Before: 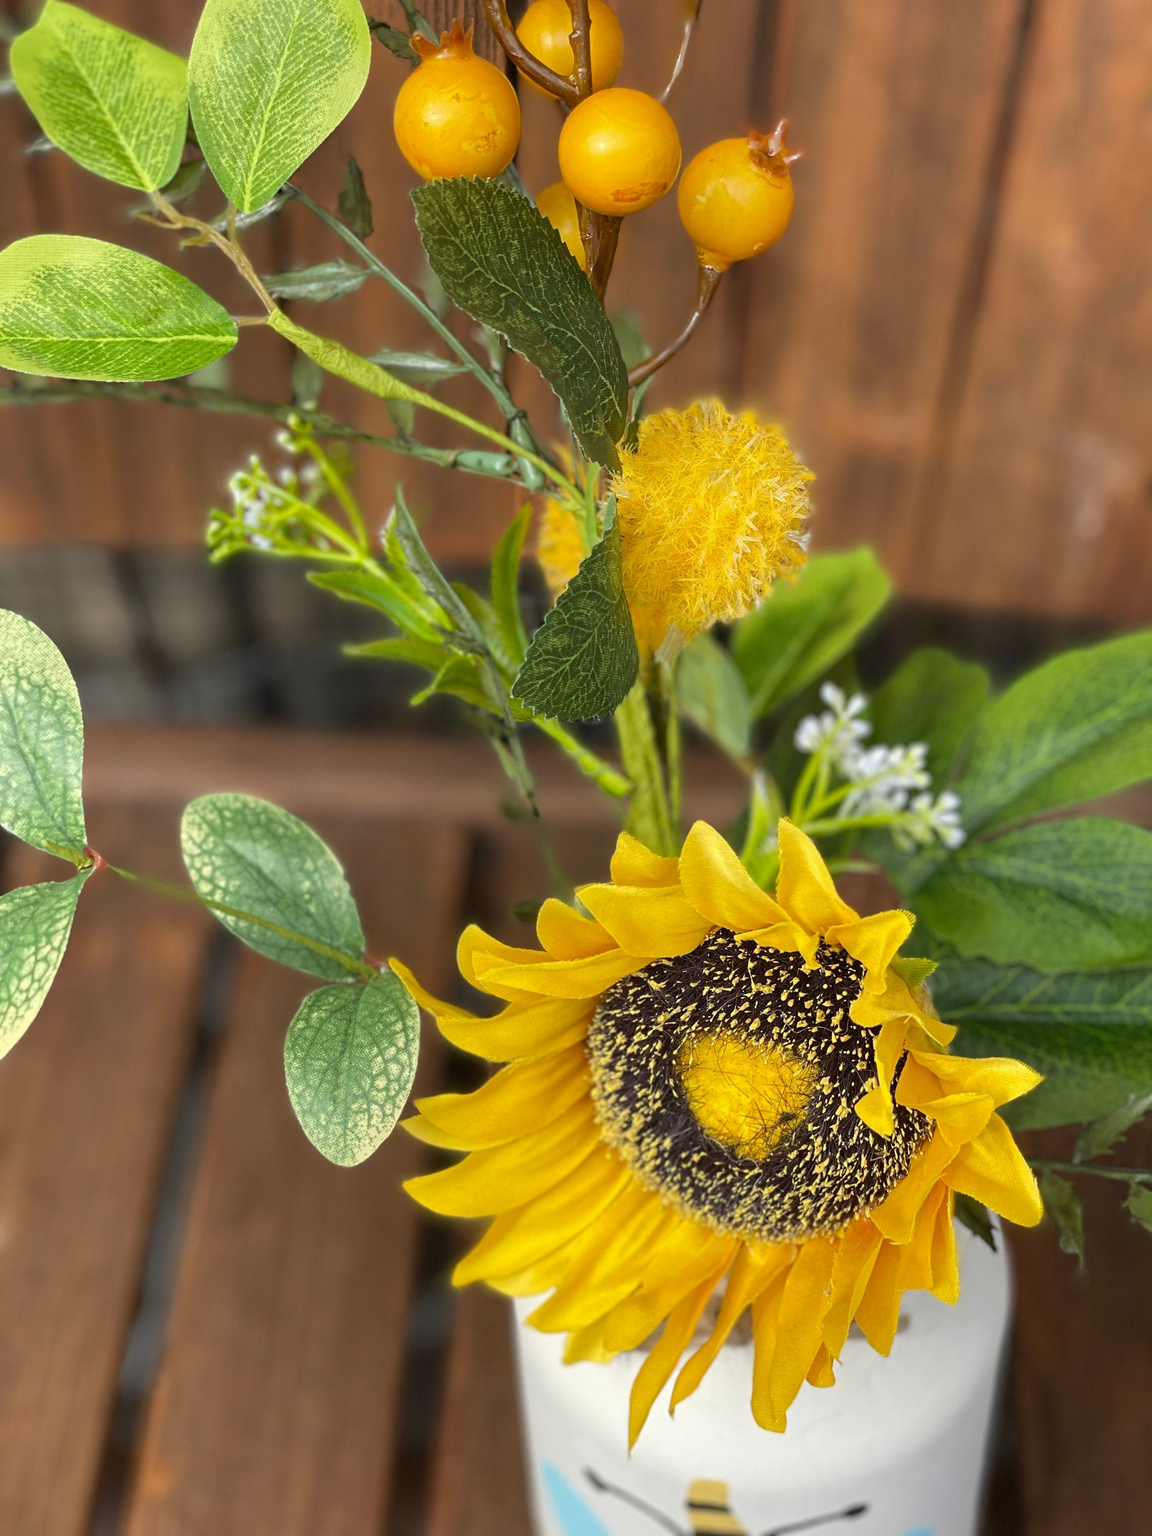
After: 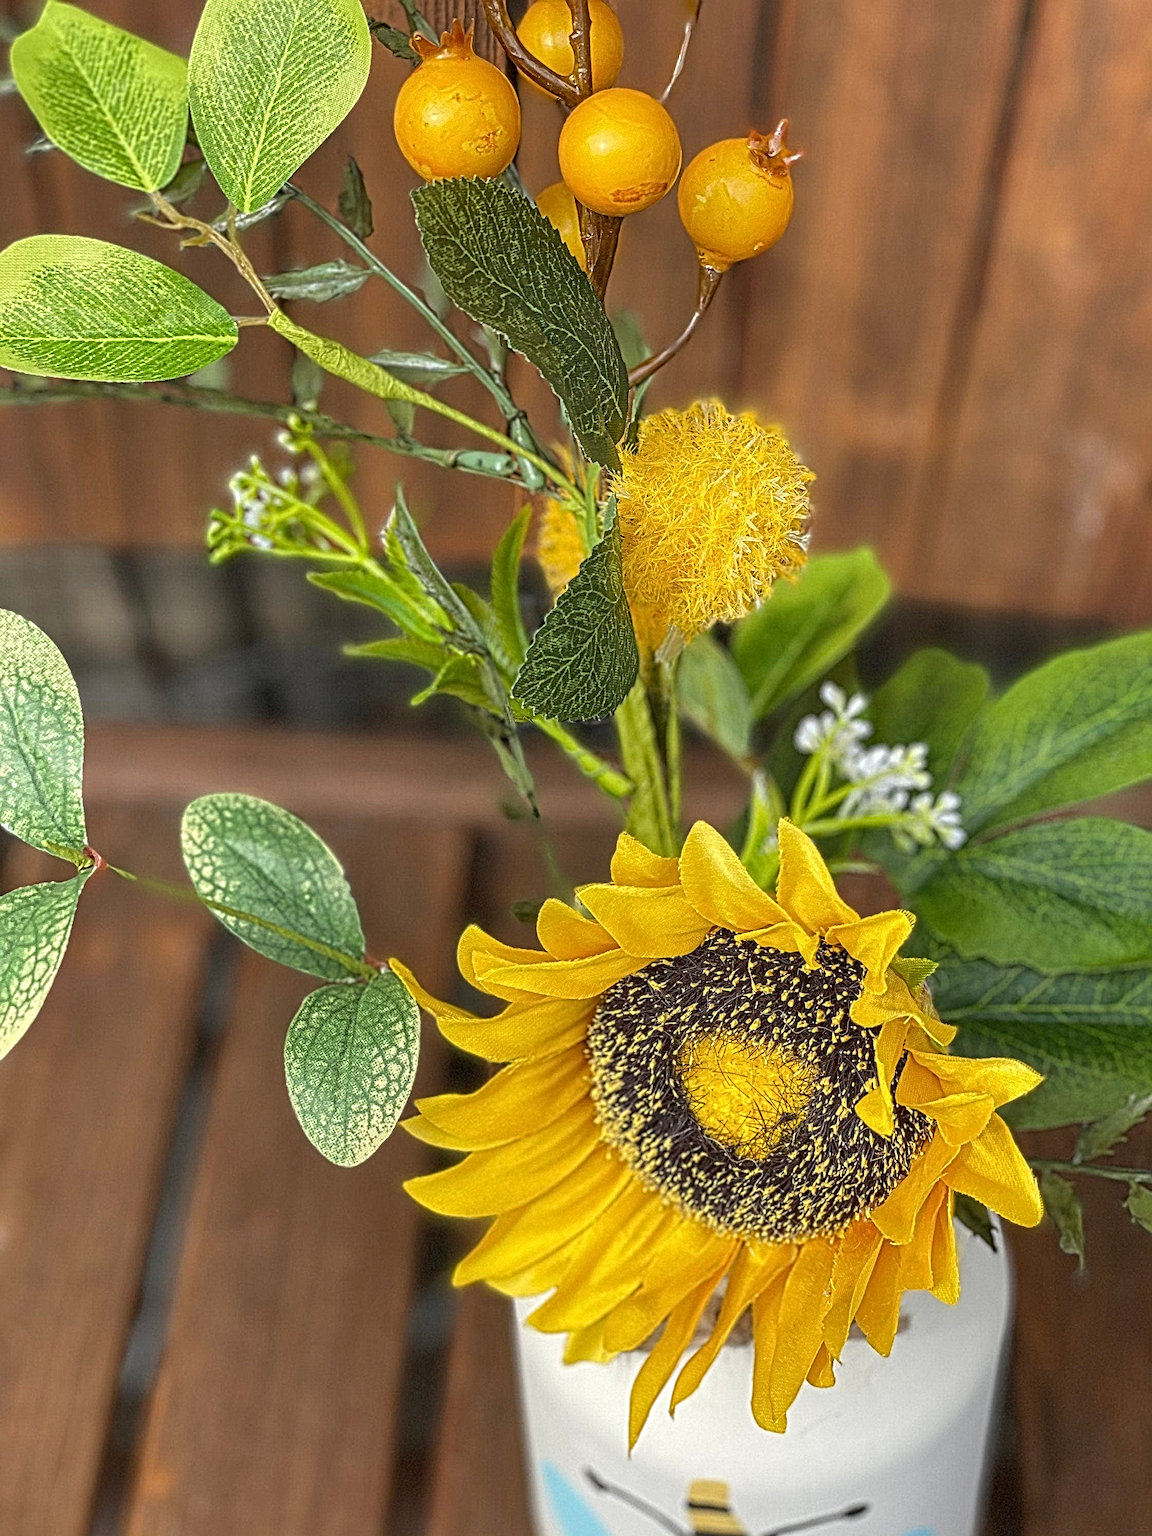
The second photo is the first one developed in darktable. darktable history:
shadows and highlights: shadows 42.86, highlights 6.75
local contrast: mode bilateral grid, contrast 20, coarseness 3, detail 298%, midtone range 0.2
